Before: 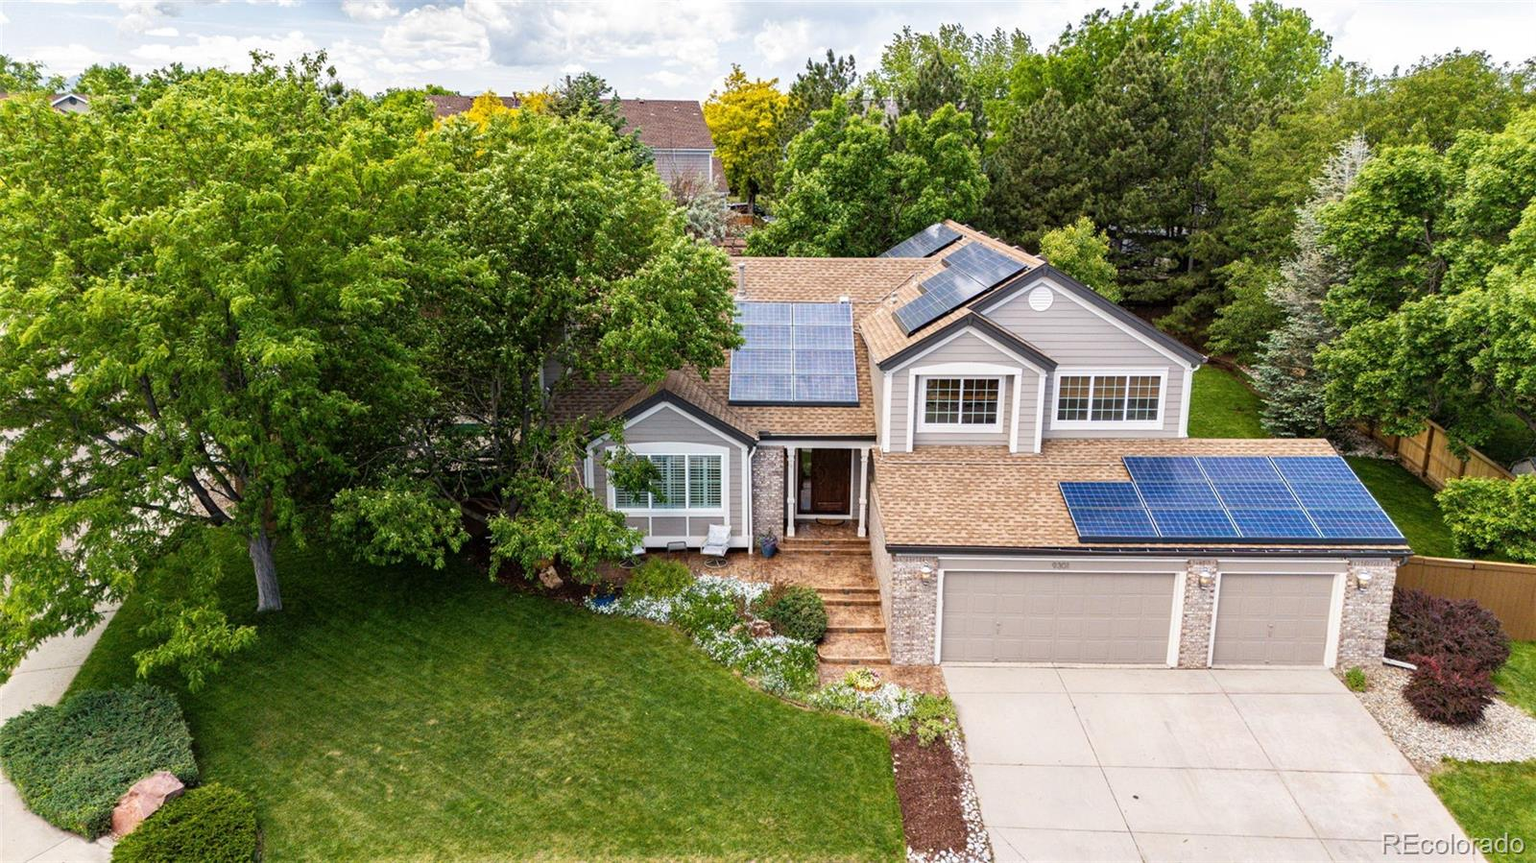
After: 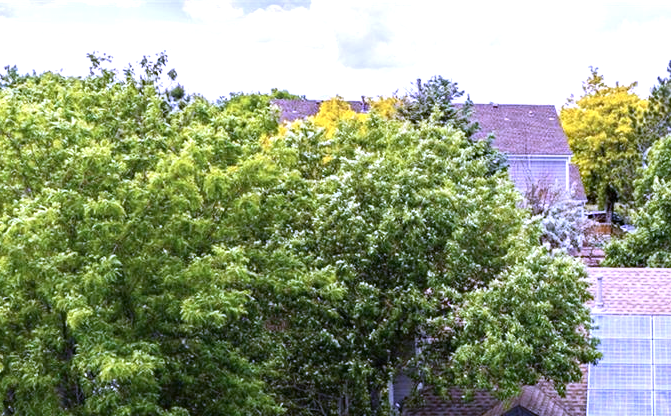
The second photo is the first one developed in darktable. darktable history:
crop and rotate: left 10.817%, top 0.062%, right 47.194%, bottom 53.626%
exposure: black level correction 0, exposure 0.5 EV, compensate highlight preservation false
haze removal: adaptive false
white balance: red 0.98, blue 1.61
contrast brightness saturation: contrast 0.11, saturation -0.17
